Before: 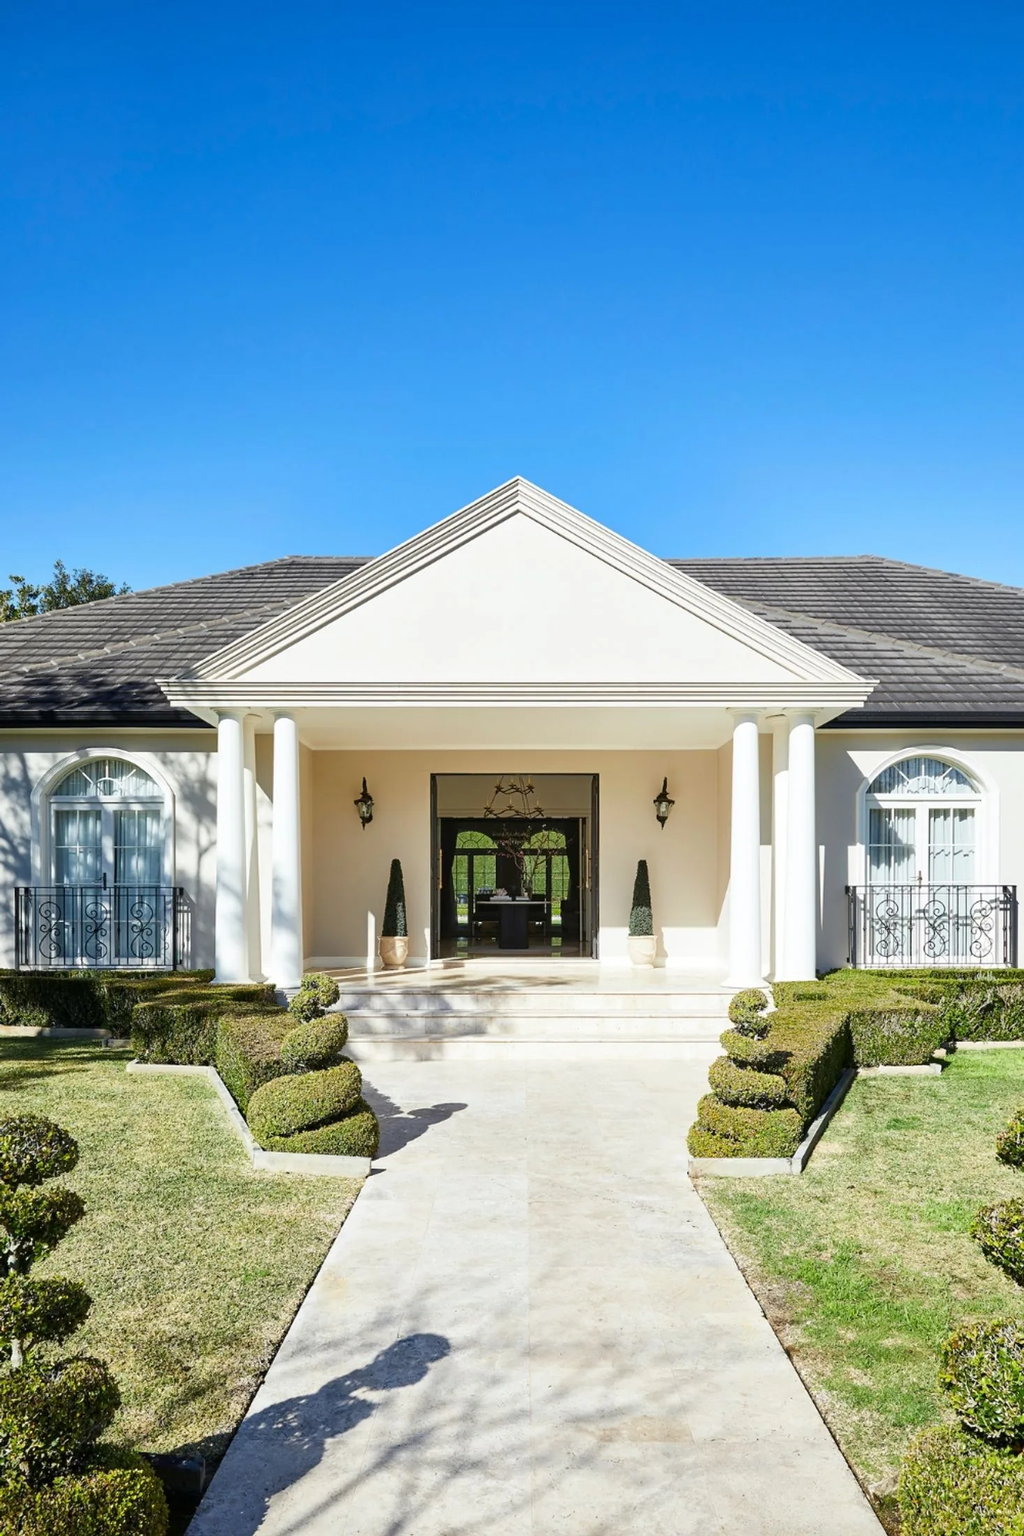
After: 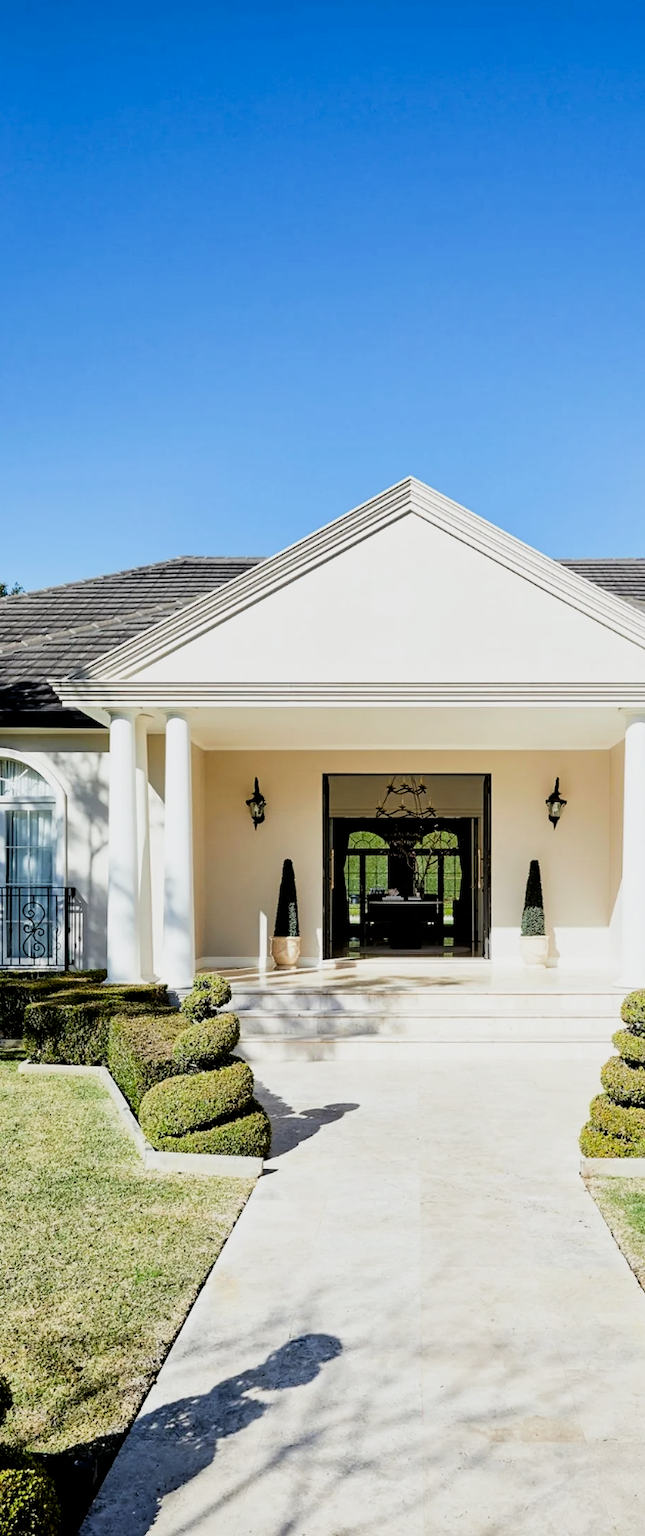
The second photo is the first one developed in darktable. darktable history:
filmic rgb: black relative exposure -5.08 EV, white relative exposure 3.54 EV, hardness 3.16, contrast 1.185, highlights saturation mix -49.34%, iterations of high-quality reconstruction 0
exposure: black level correction 0.01, exposure 0.122 EV, compensate highlight preservation false
crop: left 10.596%, right 26.361%
